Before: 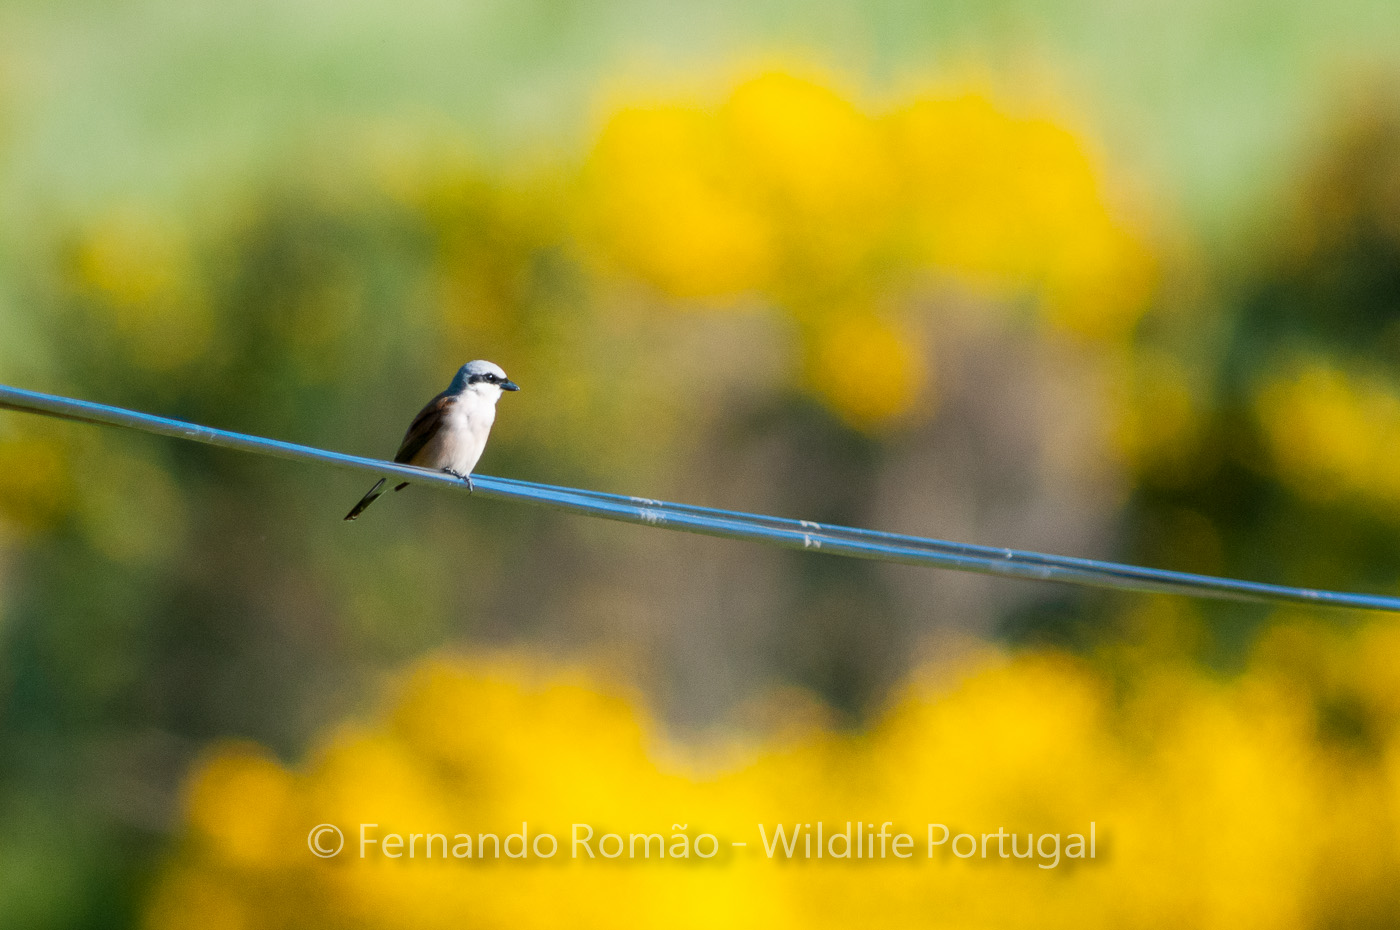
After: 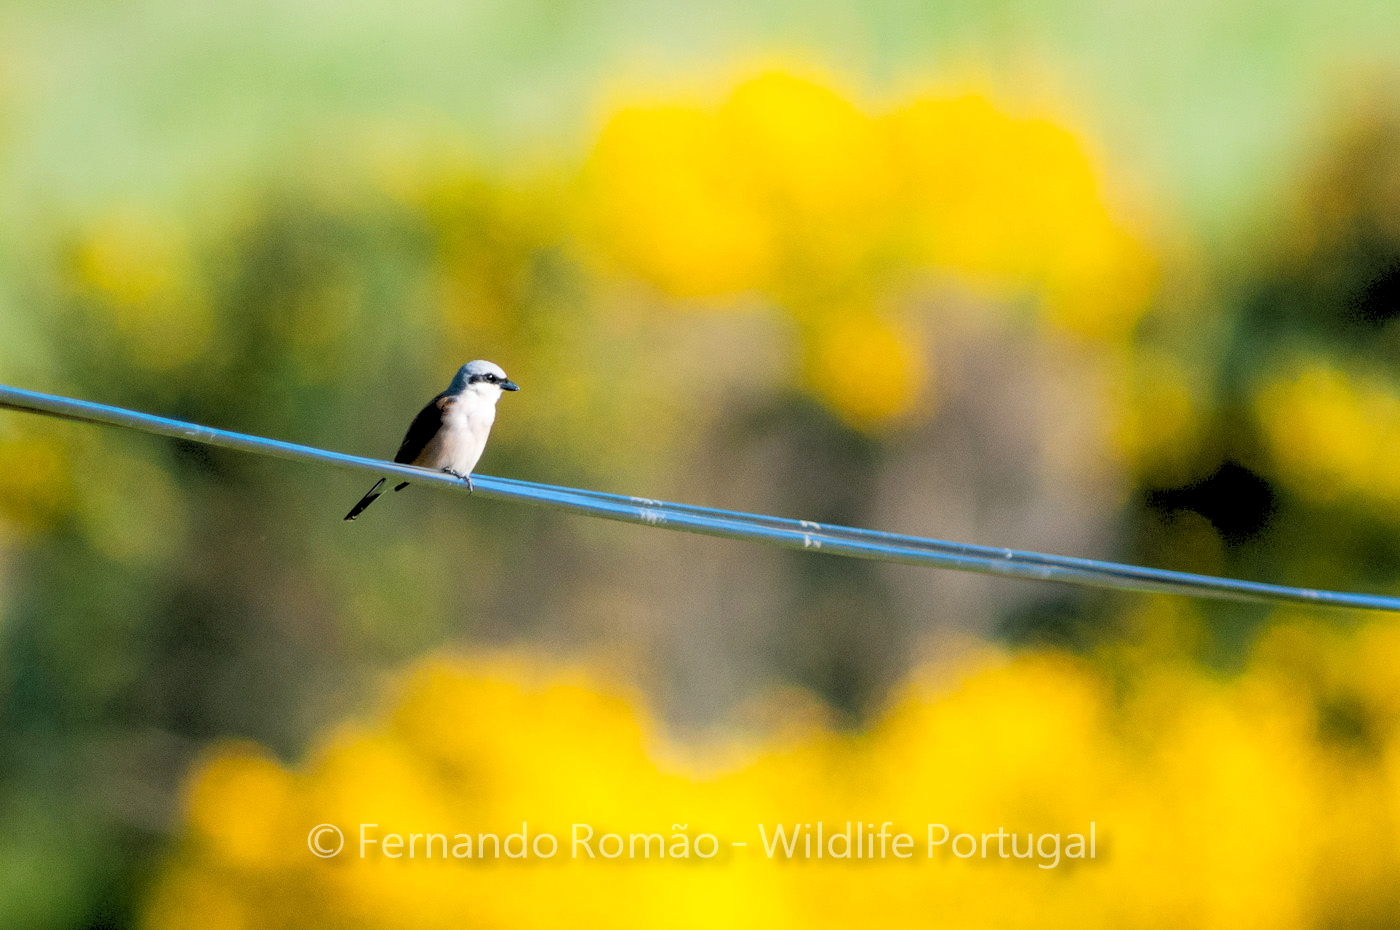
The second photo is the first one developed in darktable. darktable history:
rgb levels: preserve colors sum RGB, levels [[0.038, 0.433, 0.934], [0, 0.5, 1], [0, 0.5, 1]]
tone equalizer: -8 EV -0.417 EV, -7 EV -0.389 EV, -6 EV -0.333 EV, -5 EV -0.222 EV, -3 EV 0.222 EV, -2 EV 0.333 EV, -1 EV 0.389 EV, +0 EV 0.417 EV, edges refinement/feathering 500, mask exposure compensation -1.57 EV, preserve details no
